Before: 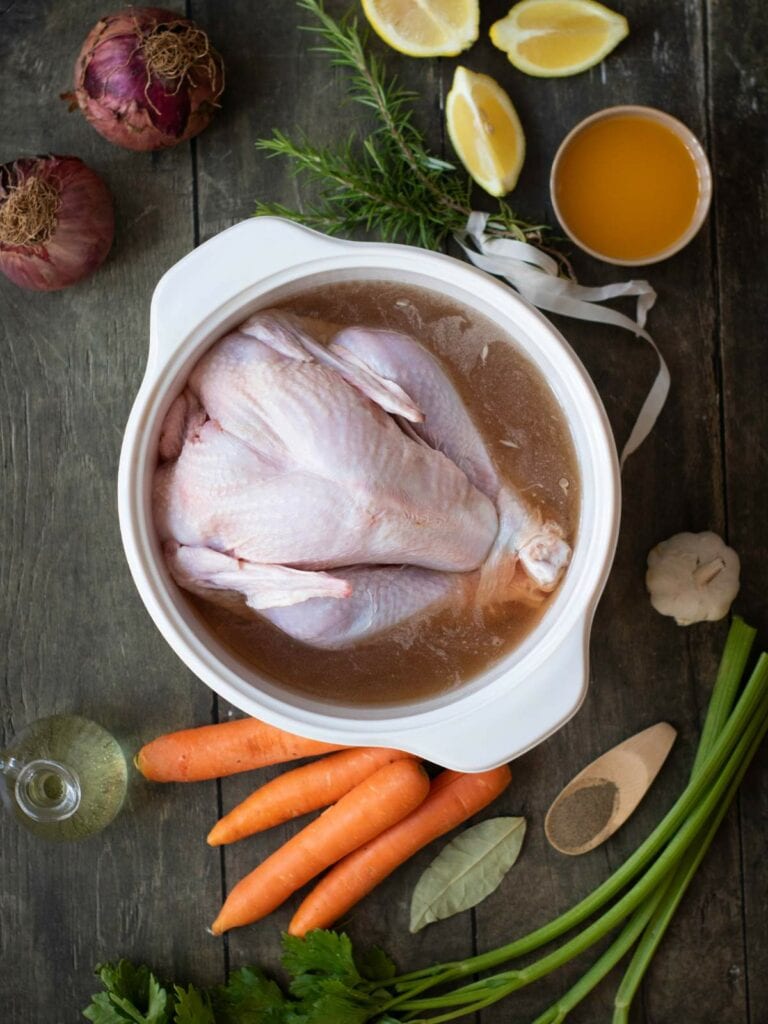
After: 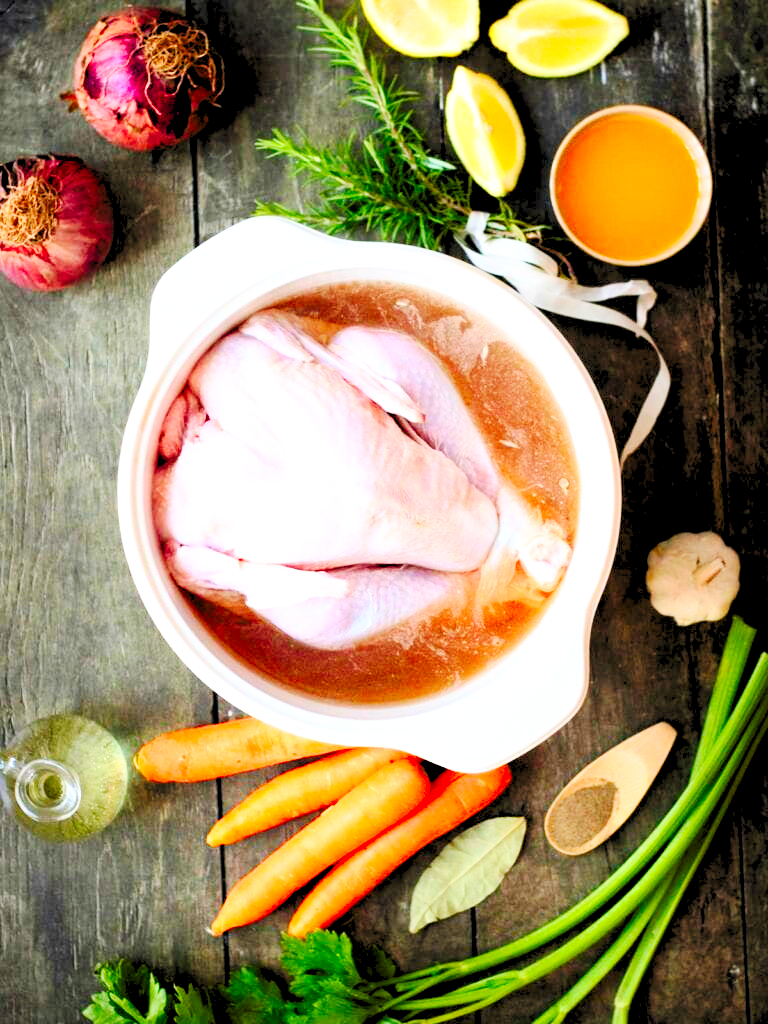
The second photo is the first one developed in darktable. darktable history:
base curve: curves: ch0 [(0, 0) (0.028, 0.03) (0.121, 0.232) (0.46, 0.748) (0.859, 0.968) (1, 1)], preserve colors none
levels: levels [0.072, 0.414, 0.976]
contrast brightness saturation: contrast 0.23, brightness 0.1, saturation 0.29
